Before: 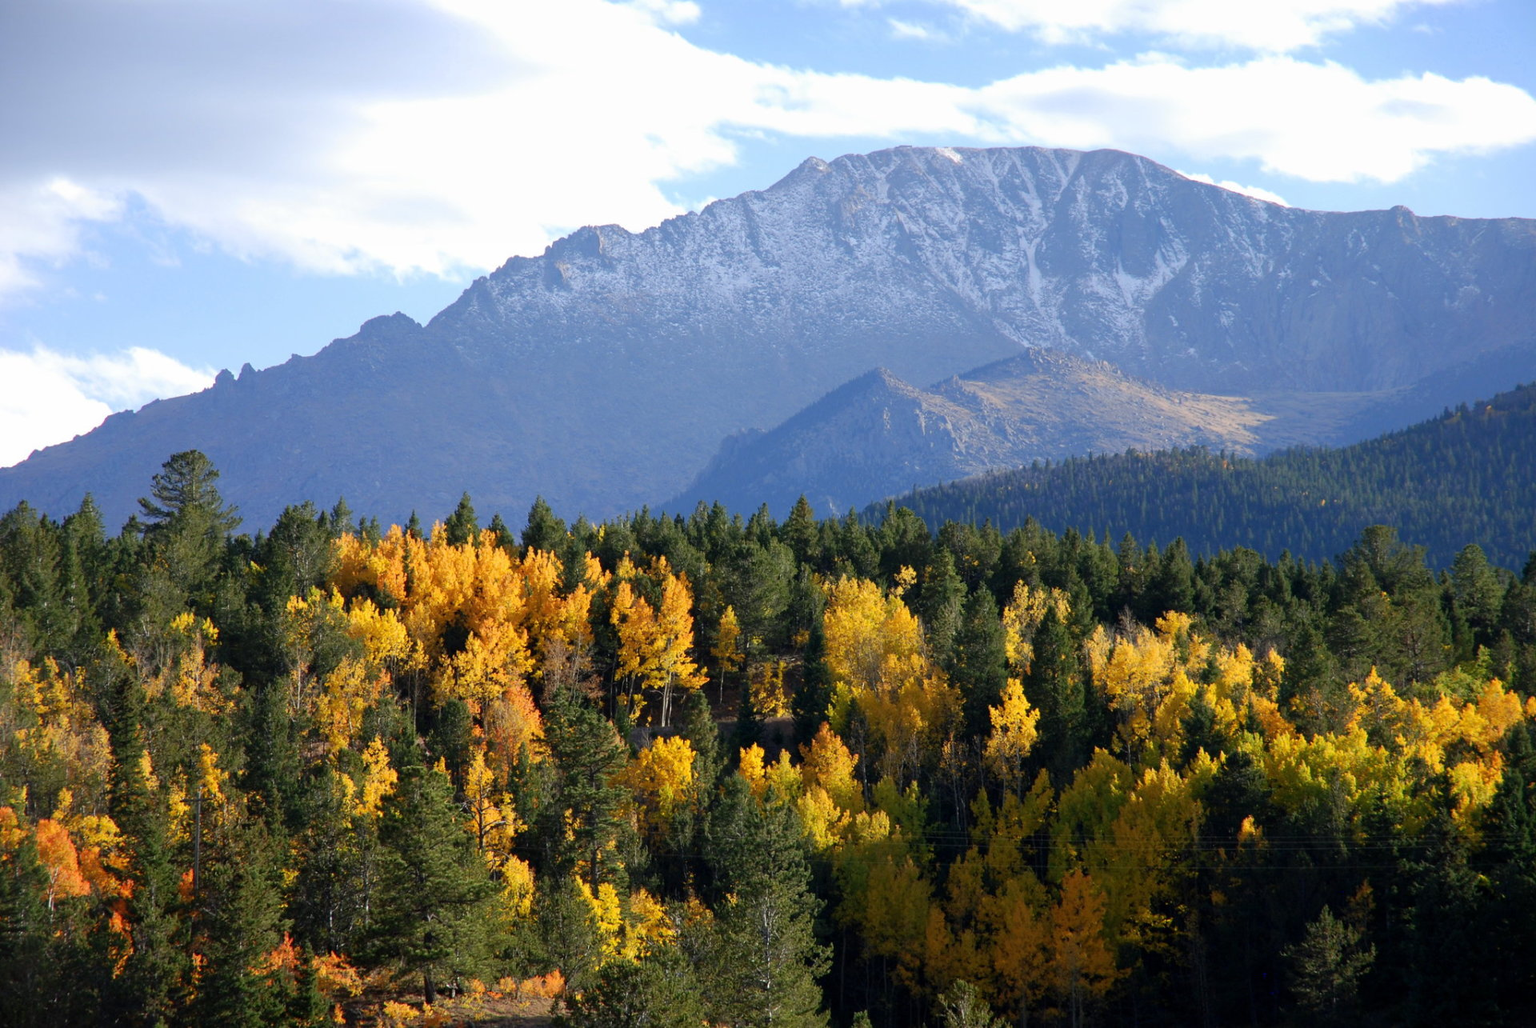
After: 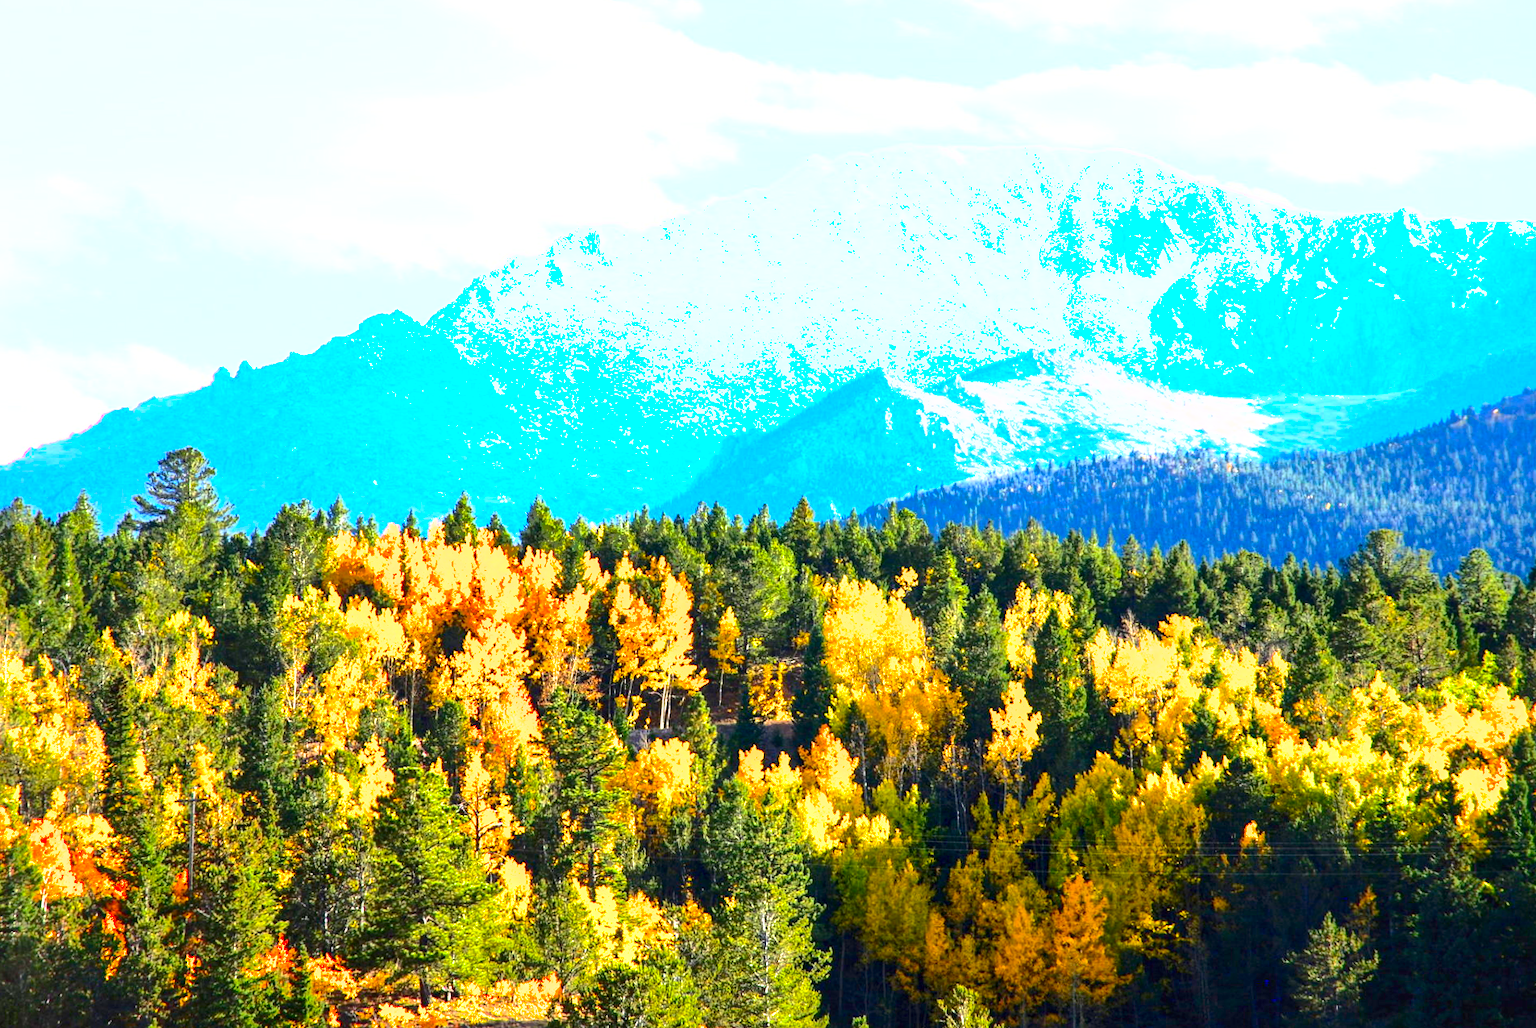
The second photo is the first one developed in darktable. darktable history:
crop and rotate: angle -0.286°
contrast brightness saturation: contrast 0.401, brightness 0.108, saturation 0.214
shadows and highlights: shadows 40.12, highlights -60, highlights color adjustment 52.78%
tone equalizer: on, module defaults
color balance rgb: perceptual saturation grading › global saturation 17.233%, perceptual brilliance grading › global brilliance 24.412%, global vibrance 20%
local contrast: on, module defaults
exposure: black level correction 0, exposure 1.199 EV, compensate highlight preservation false
